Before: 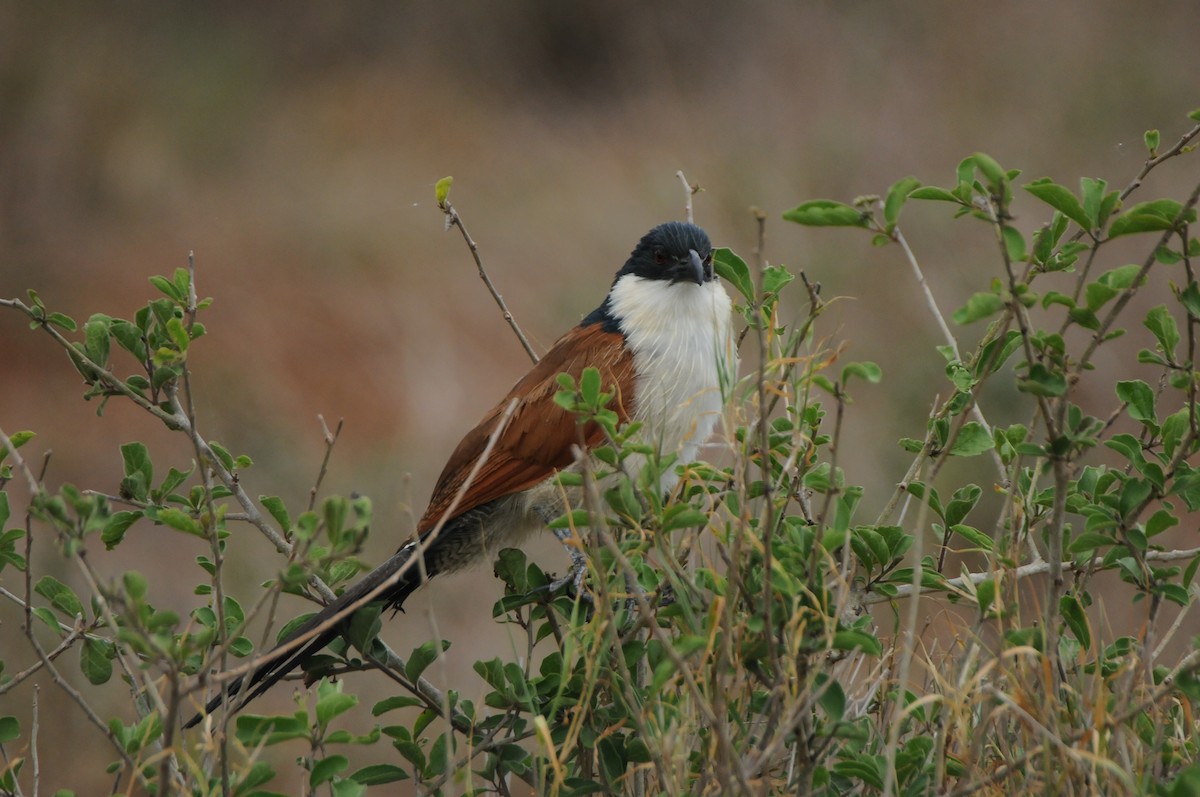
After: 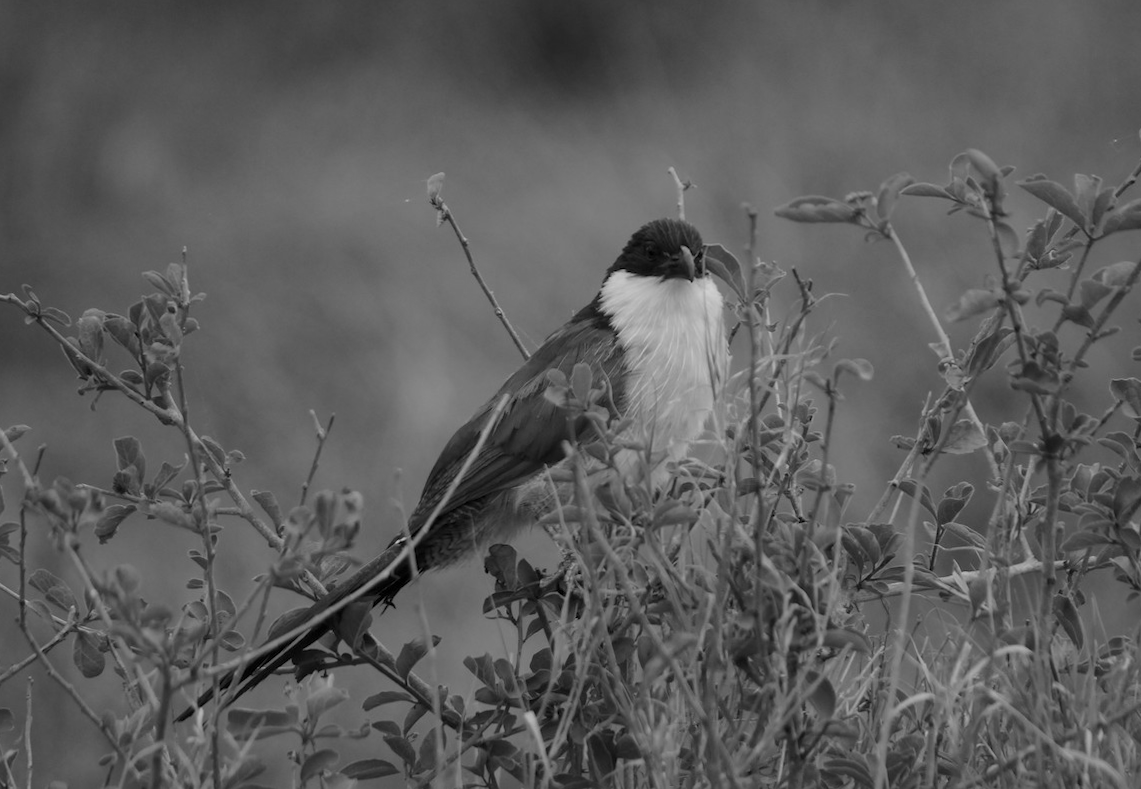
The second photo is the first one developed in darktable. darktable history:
monochrome: a 32, b 64, size 2.3
crop: right 4.126%, bottom 0.031%
rotate and perspective: rotation 0.192°, lens shift (horizontal) -0.015, crop left 0.005, crop right 0.996, crop top 0.006, crop bottom 0.99
levels: levels [0.016, 0.5, 0.996]
